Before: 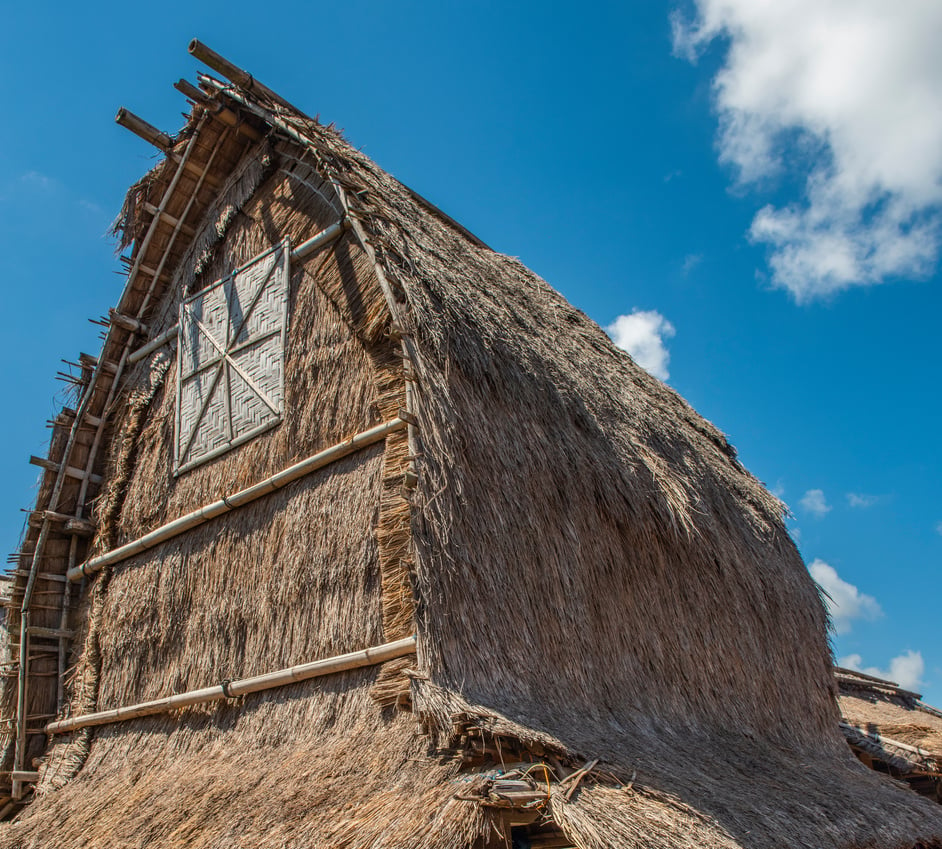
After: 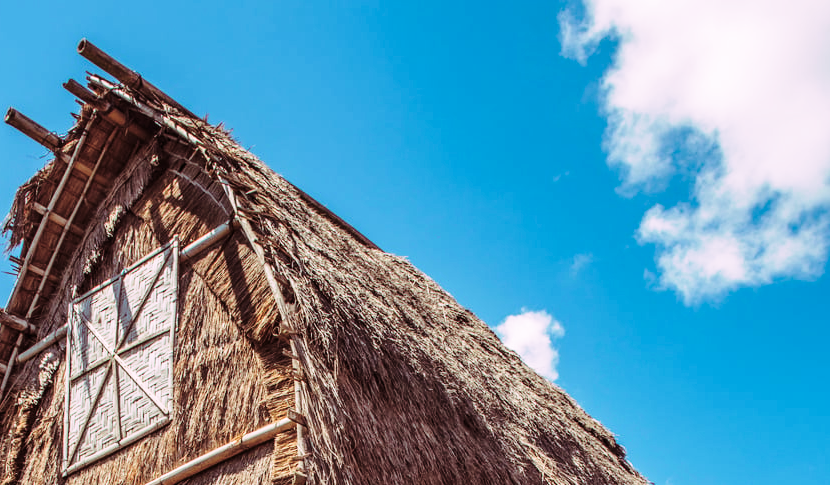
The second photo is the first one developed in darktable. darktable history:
crop and rotate: left 11.812%, bottom 42.776%
split-toning: highlights › hue 298.8°, highlights › saturation 0.73, compress 41.76%
base curve: curves: ch0 [(0, 0) (0.028, 0.03) (0.121, 0.232) (0.46, 0.748) (0.859, 0.968) (1, 1)], preserve colors none
